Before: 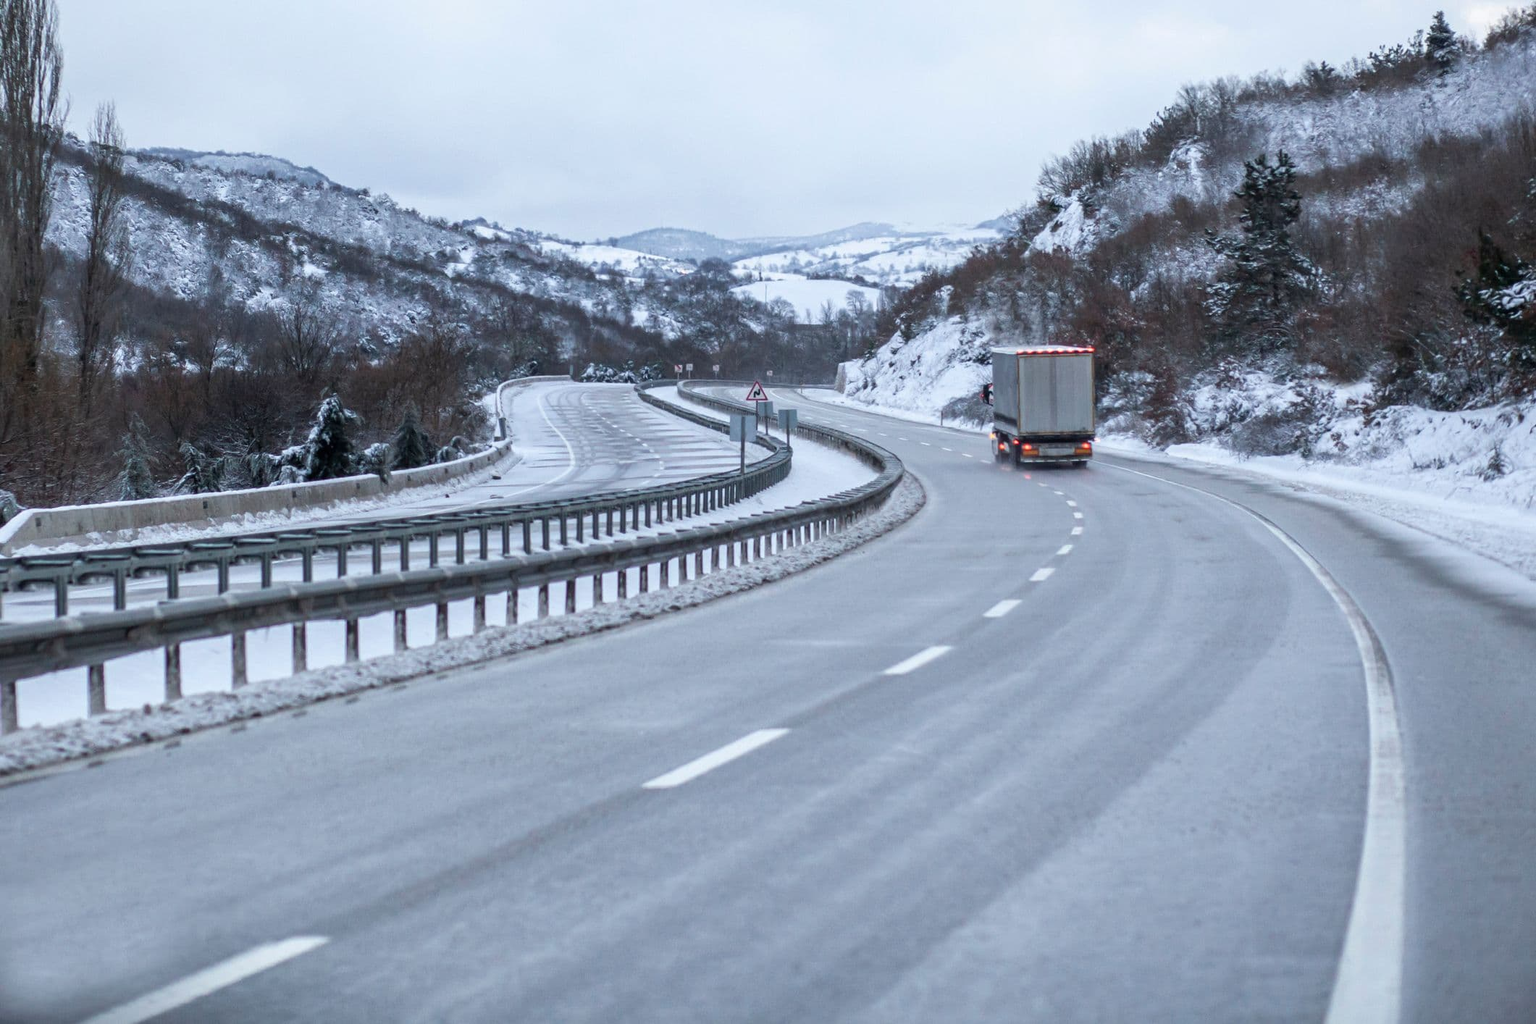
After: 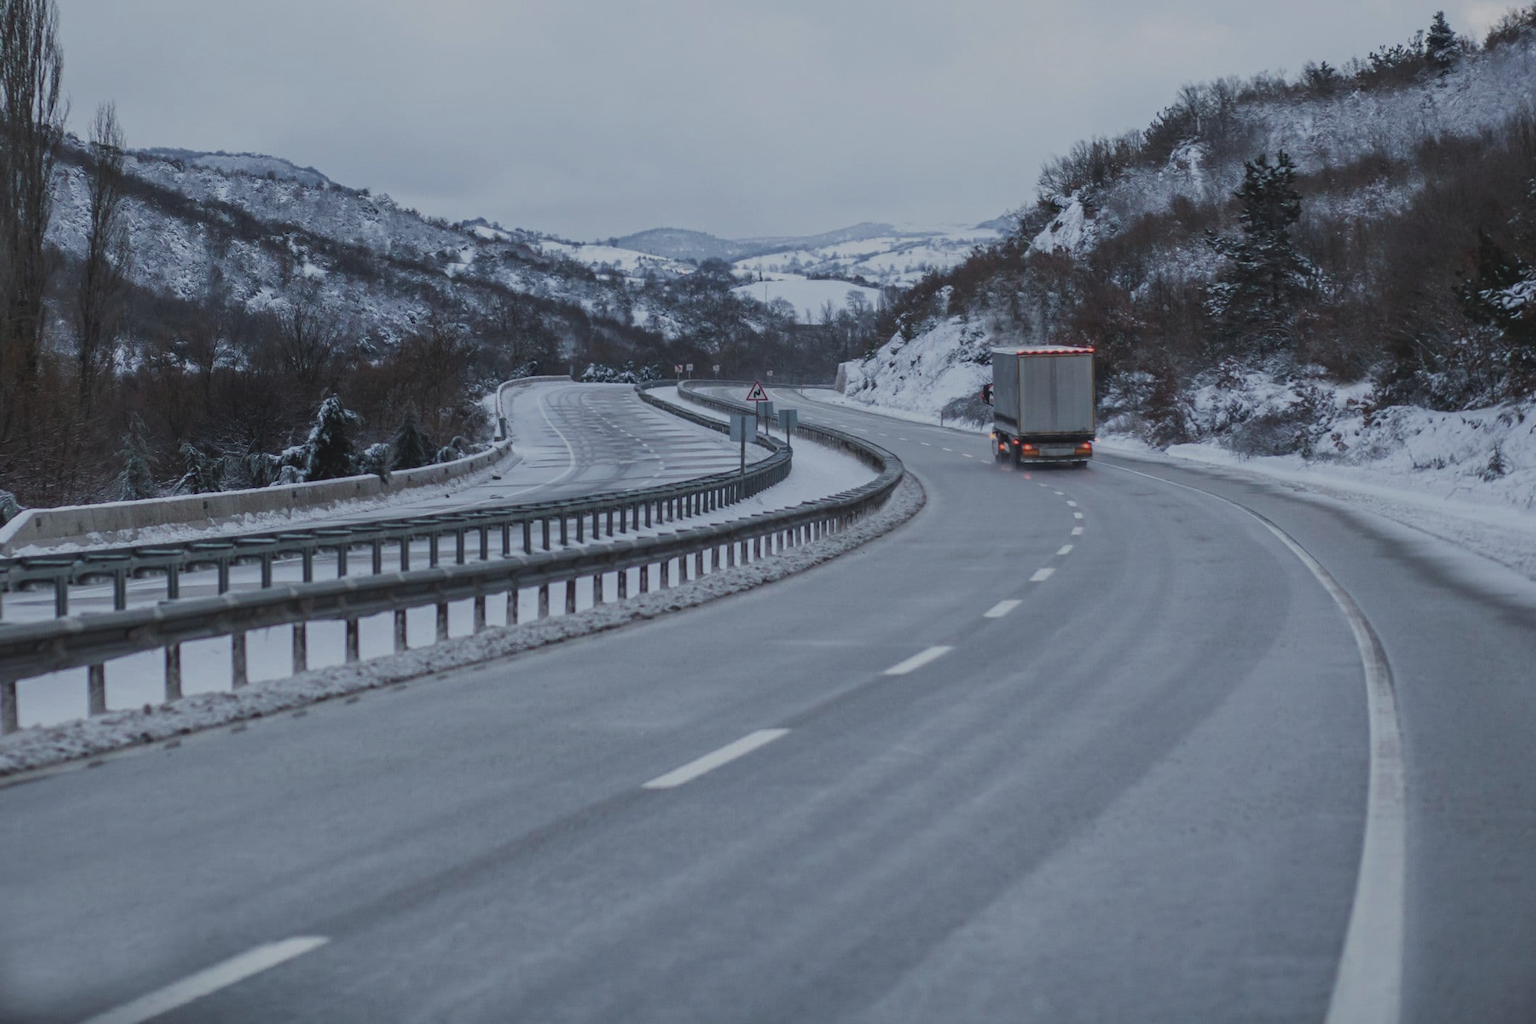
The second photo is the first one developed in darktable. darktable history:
exposure: black level correction -0.018, exposure -1.025 EV, compensate exposure bias true, compensate highlight preservation false
